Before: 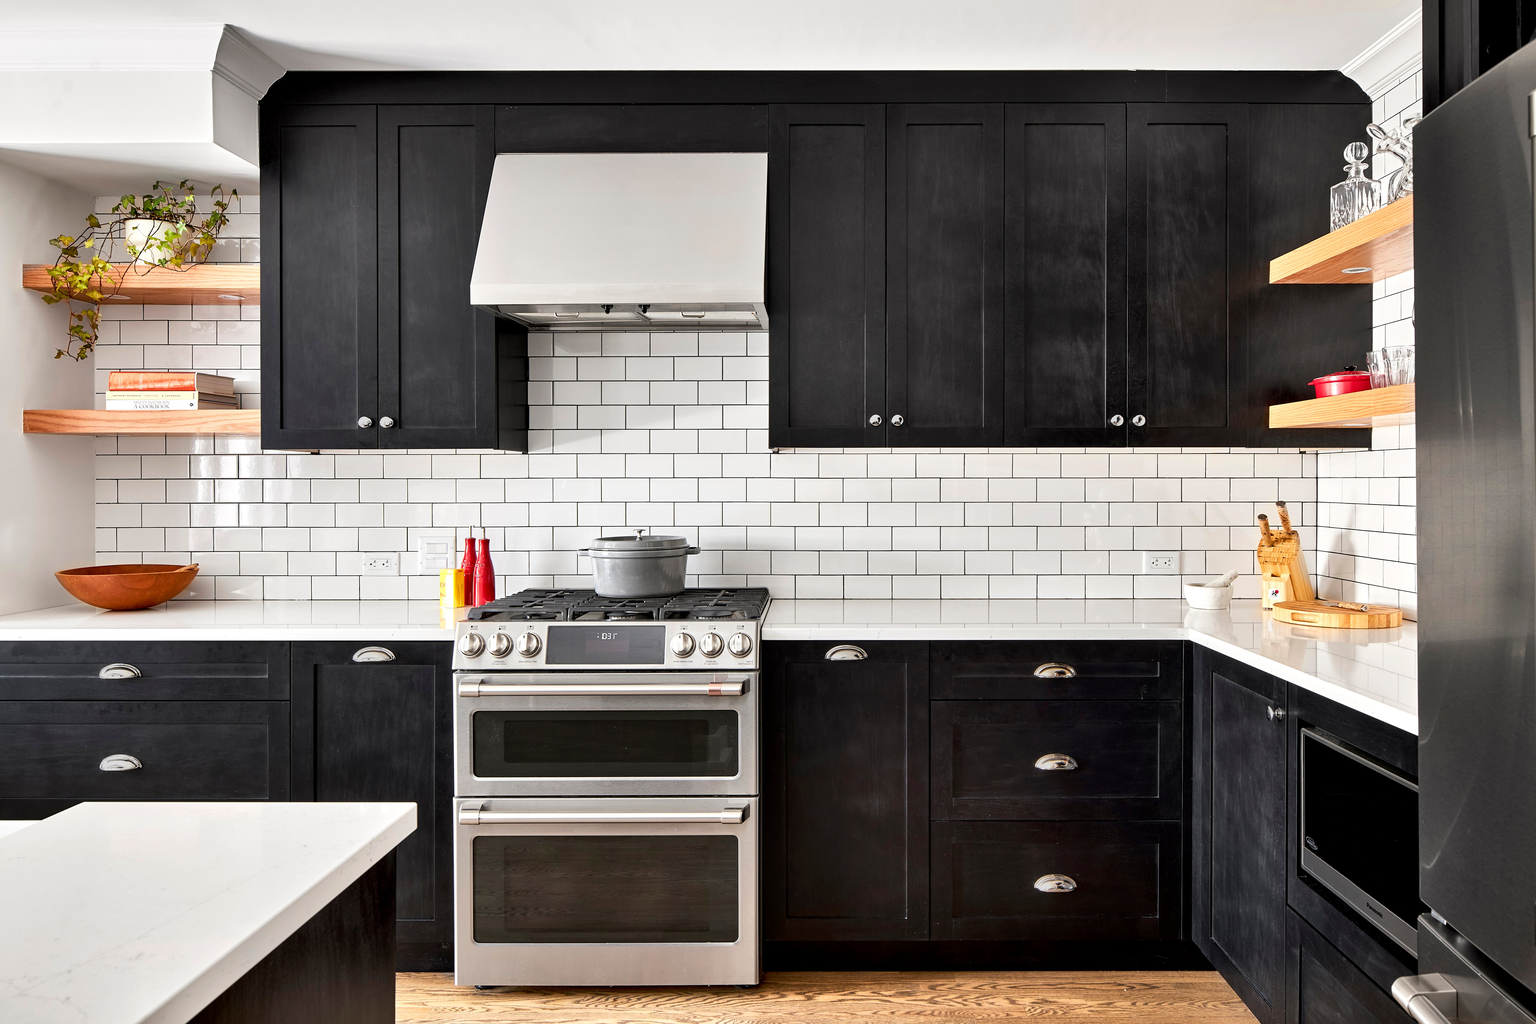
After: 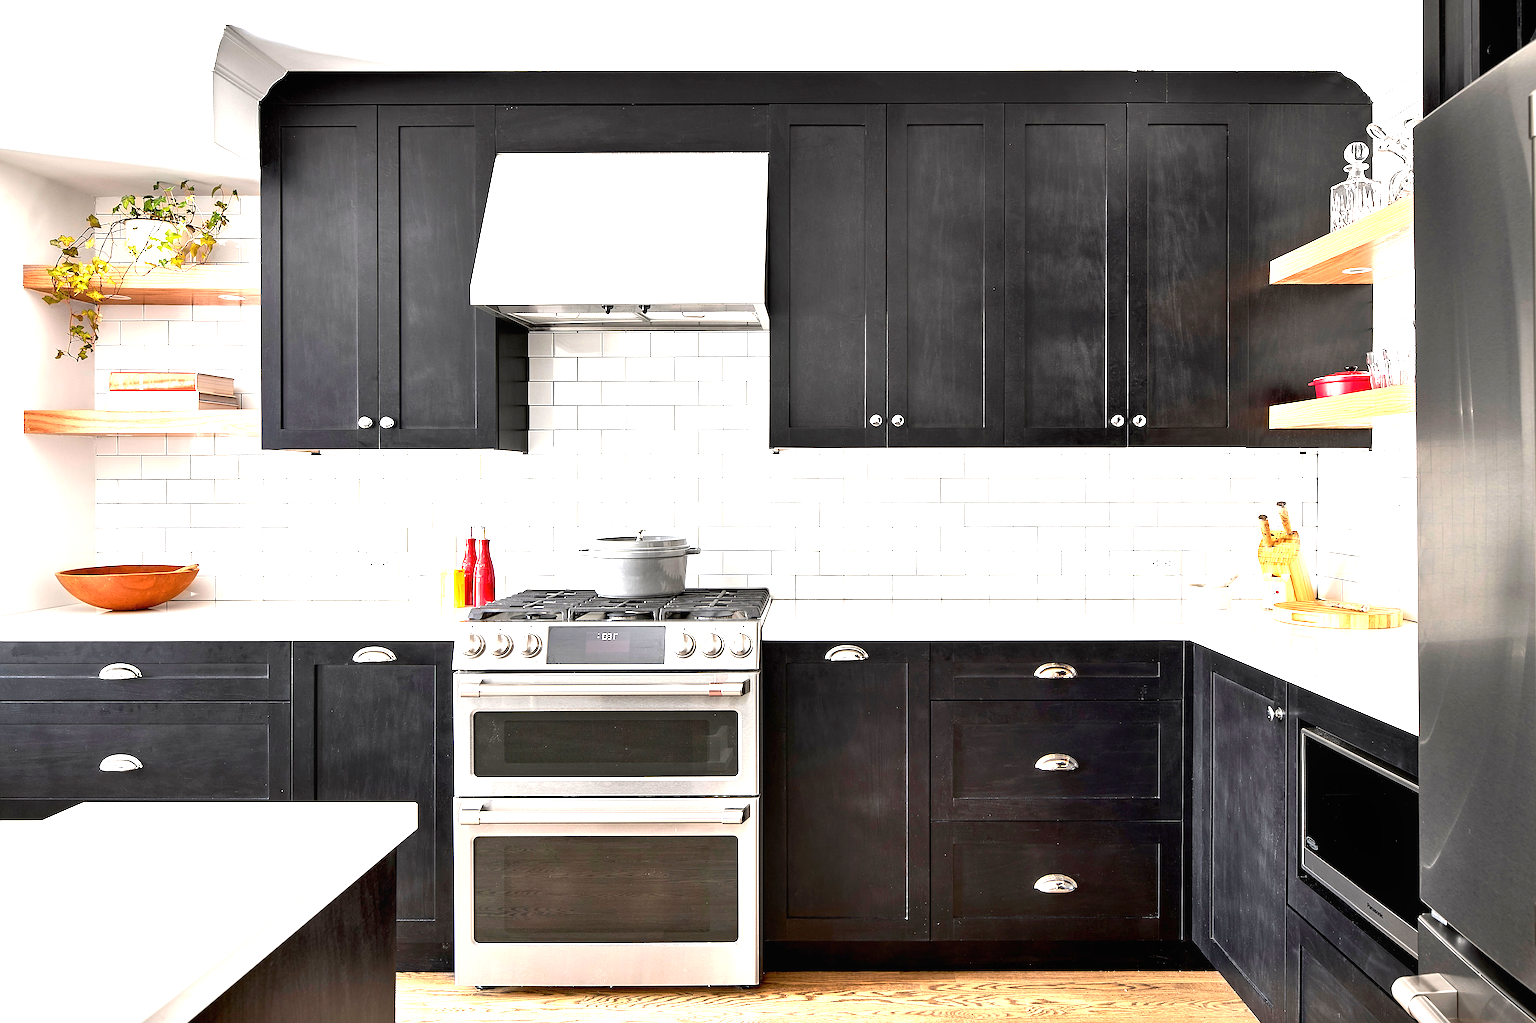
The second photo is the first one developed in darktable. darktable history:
local contrast: mode bilateral grid, contrast 99, coarseness 99, detail 91%, midtone range 0.2
sharpen: radius 2.531, amount 0.617
exposure: black level correction 0, exposure 1.291 EV, compensate highlight preservation false
